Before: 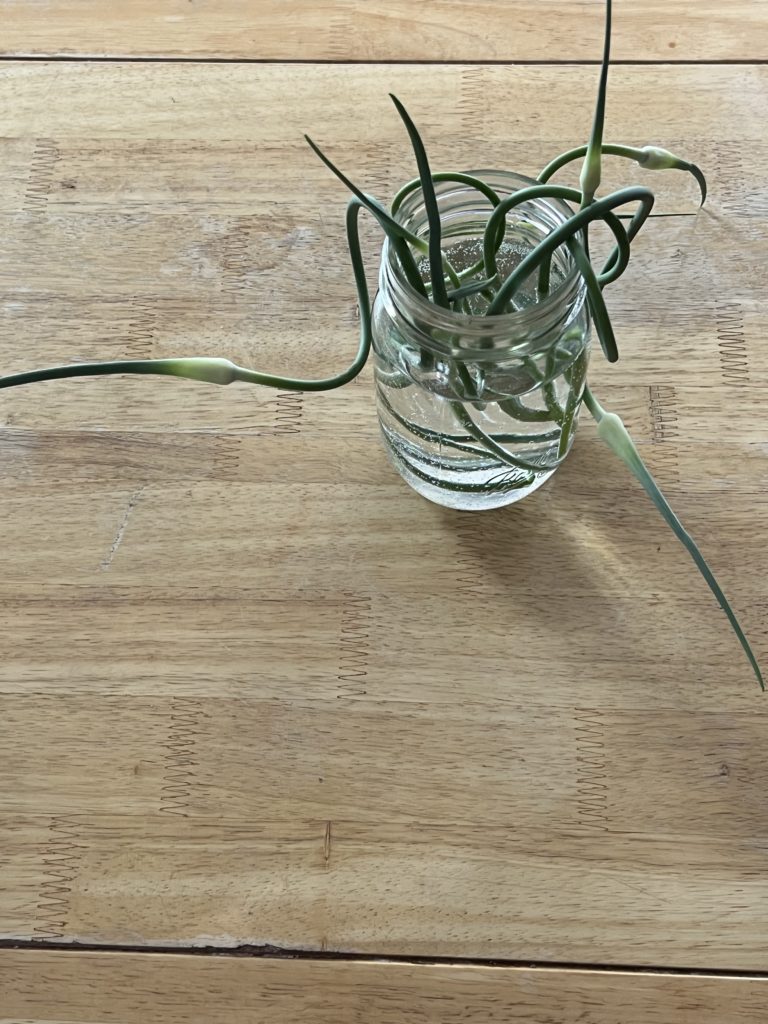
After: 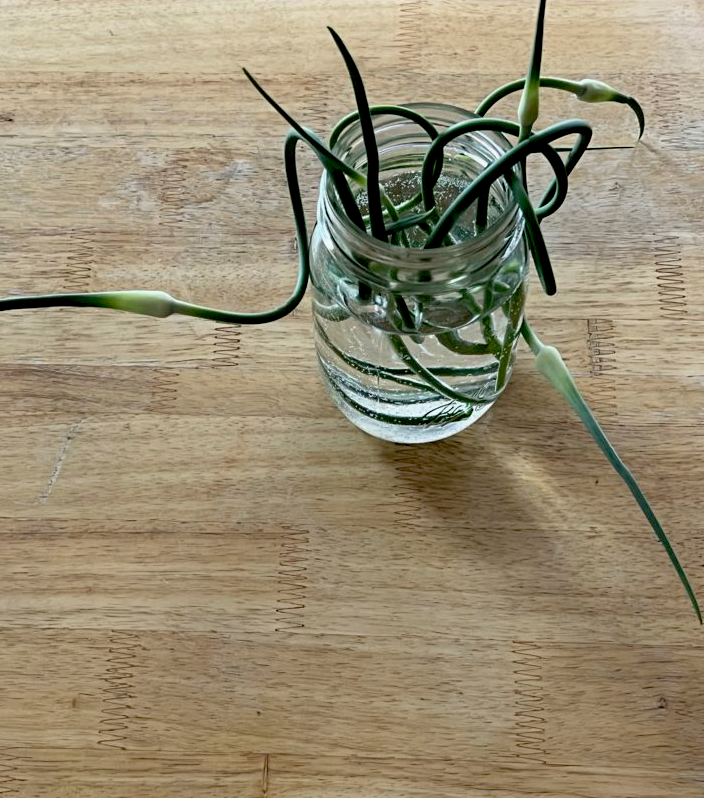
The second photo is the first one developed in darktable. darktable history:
color correction: highlights a* 0.003, highlights b* -0.283
crop: left 8.155%, top 6.611%, bottom 15.385%
exposure: black level correction 0.029, exposure -0.073 EV, compensate highlight preservation false
